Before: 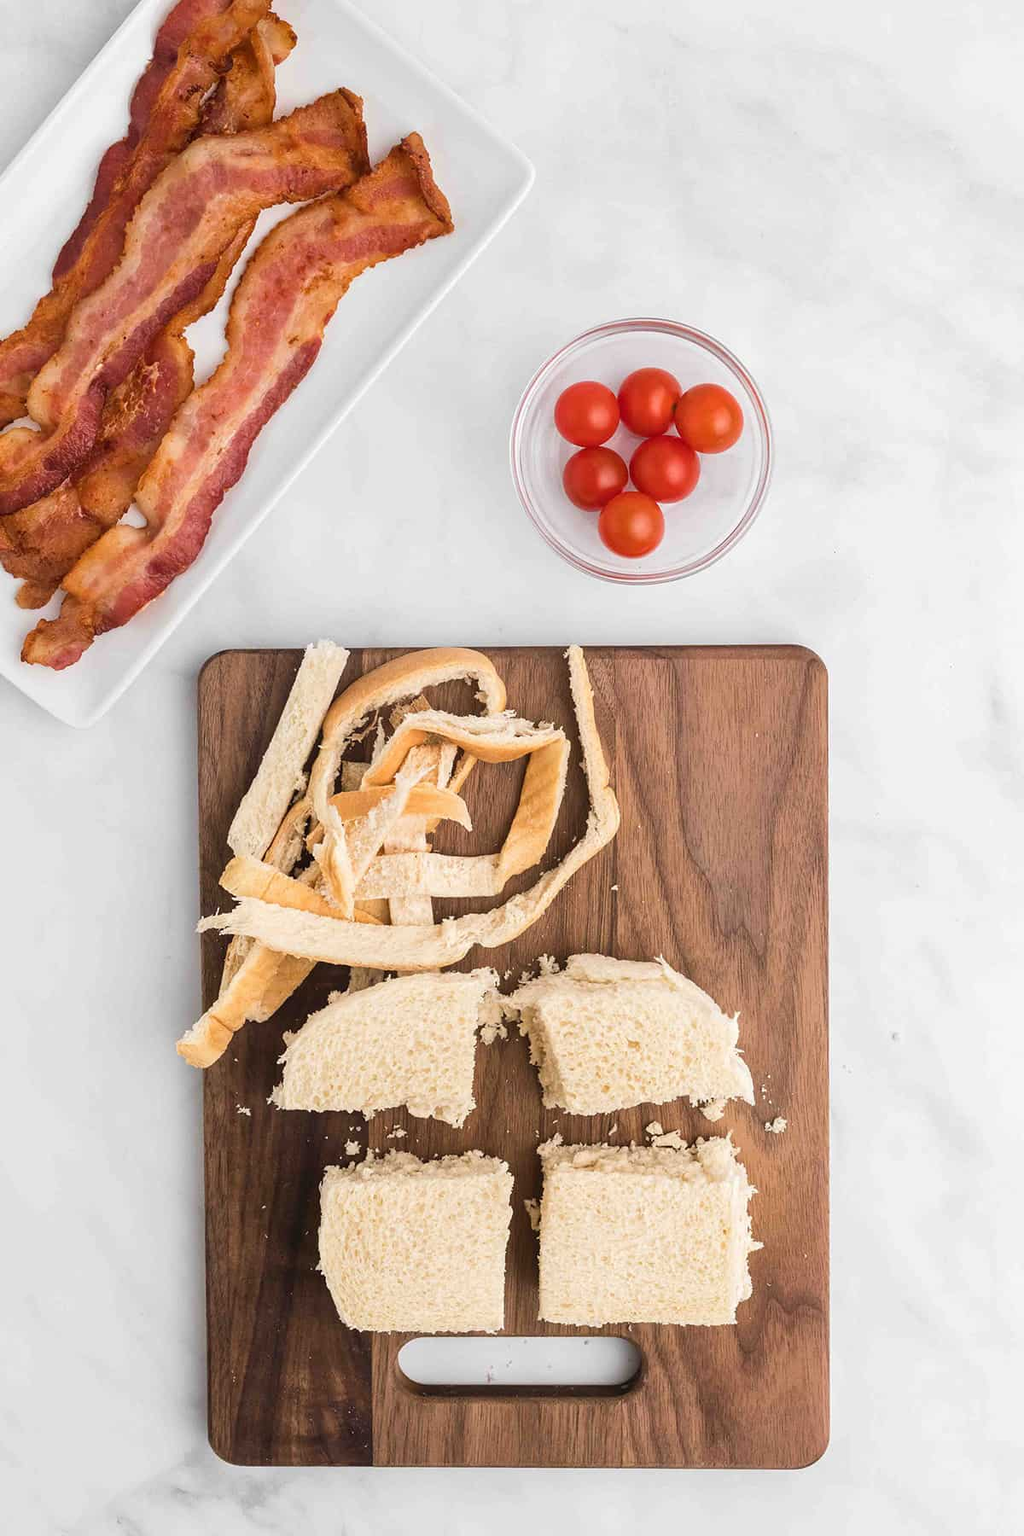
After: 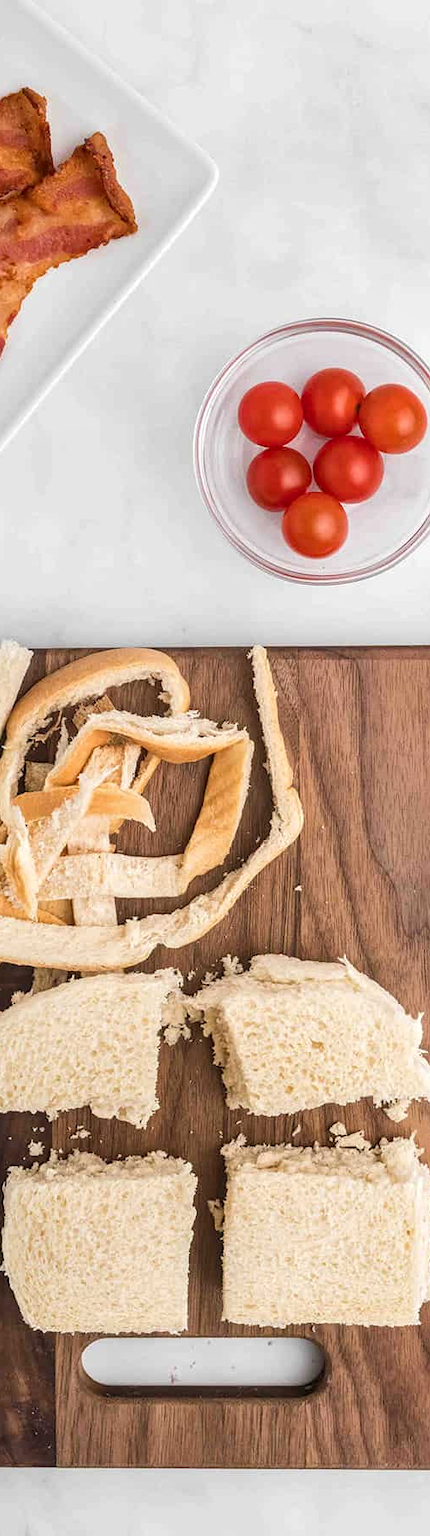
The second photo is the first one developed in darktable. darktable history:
crop: left 30.953%, right 26.994%
local contrast: on, module defaults
